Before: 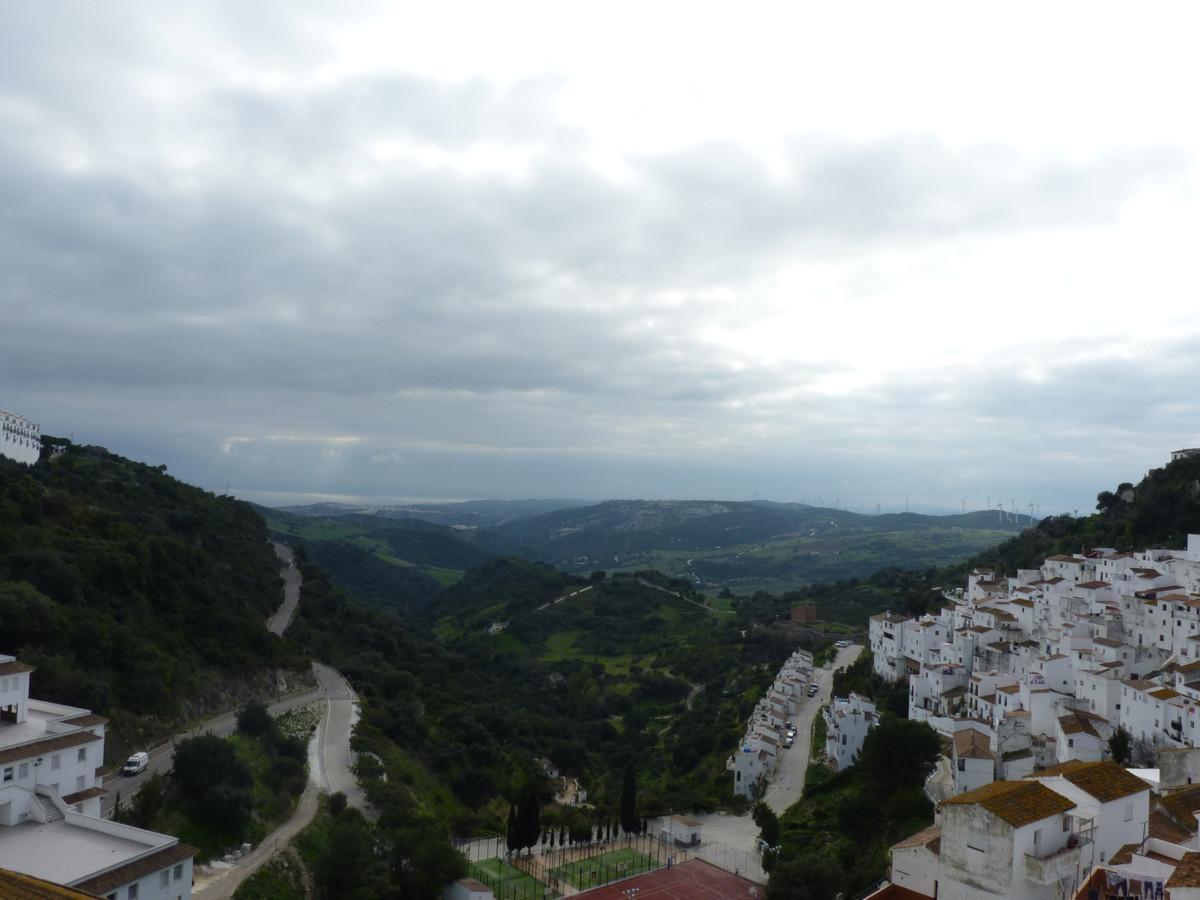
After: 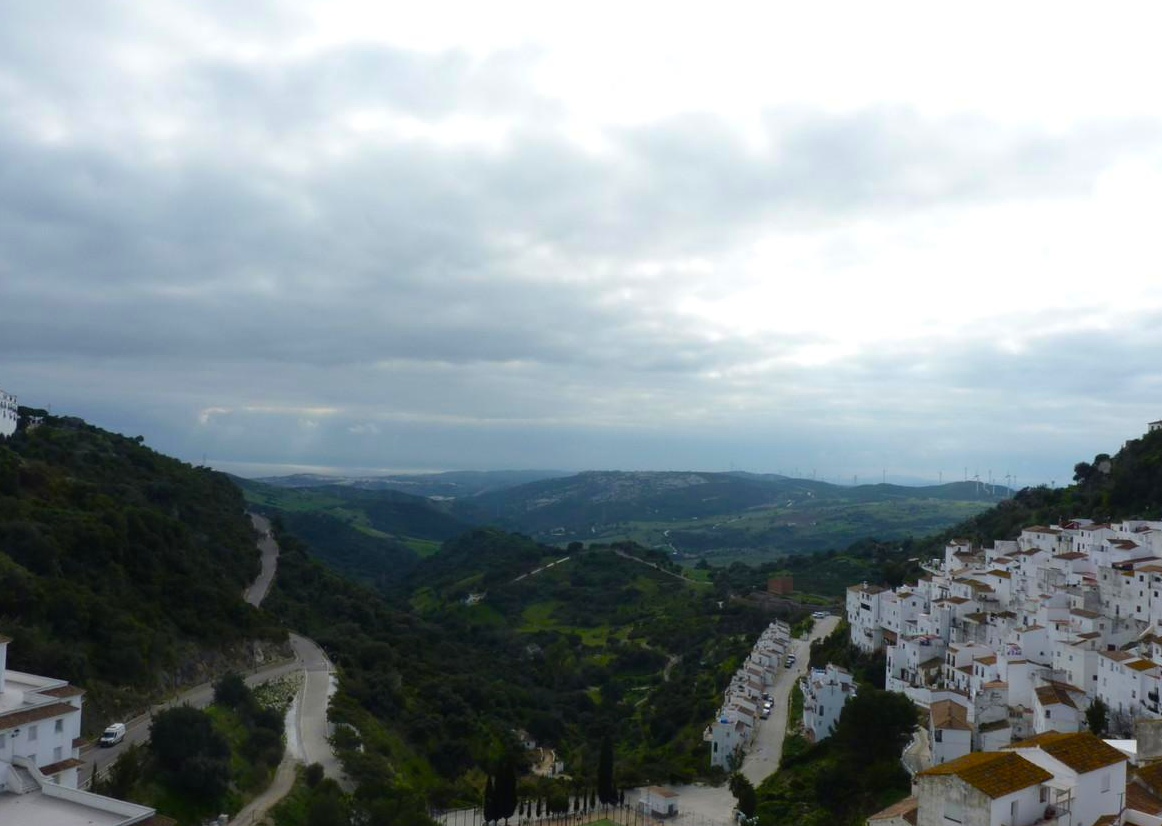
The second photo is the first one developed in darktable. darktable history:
crop: left 1.964%, top 3.251%, right 1.122%, bottom 4.933%
color balance rgb: perceptual saturation grading › global saturation 20%, global vibrance 20%
